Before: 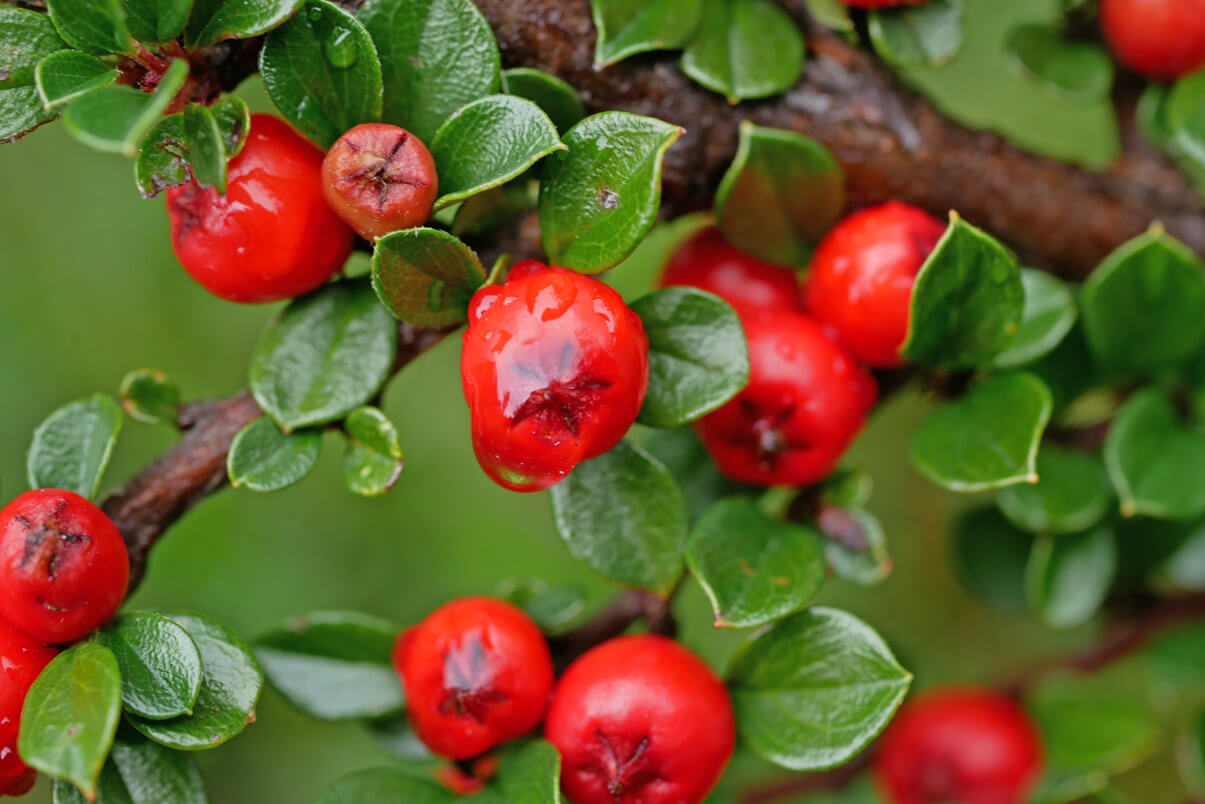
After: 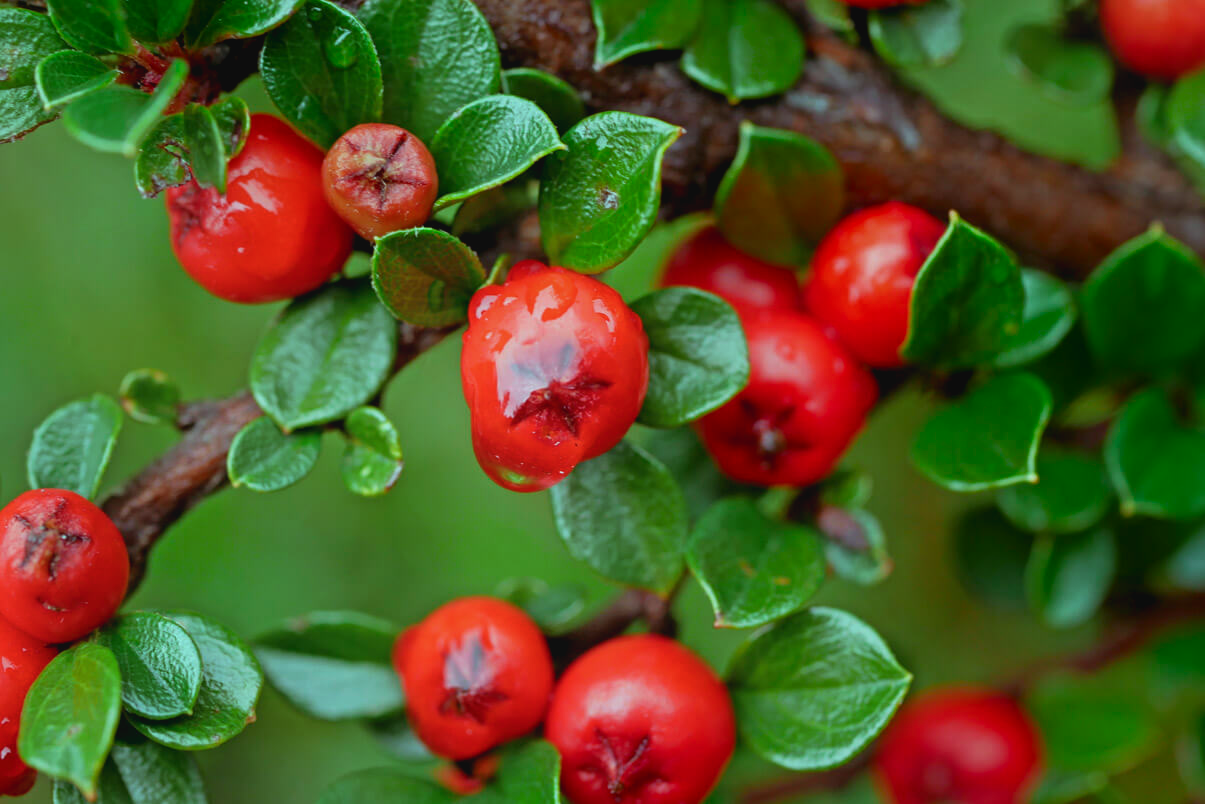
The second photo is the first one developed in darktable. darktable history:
color balance rgb: highlights gain › chroma 5.4%, highlights gain › hue 194.25°, global offset › luminance 0.499%, global offset › hue 170.19°, perceptual saturation grading › global saturation 0.572%
exposure: black level correction 0.005, exposure 0.001 EV, compensate highlight preservation false
shadows and highlights: shadows -89.73, highlights 90.2, soften with gaussian
